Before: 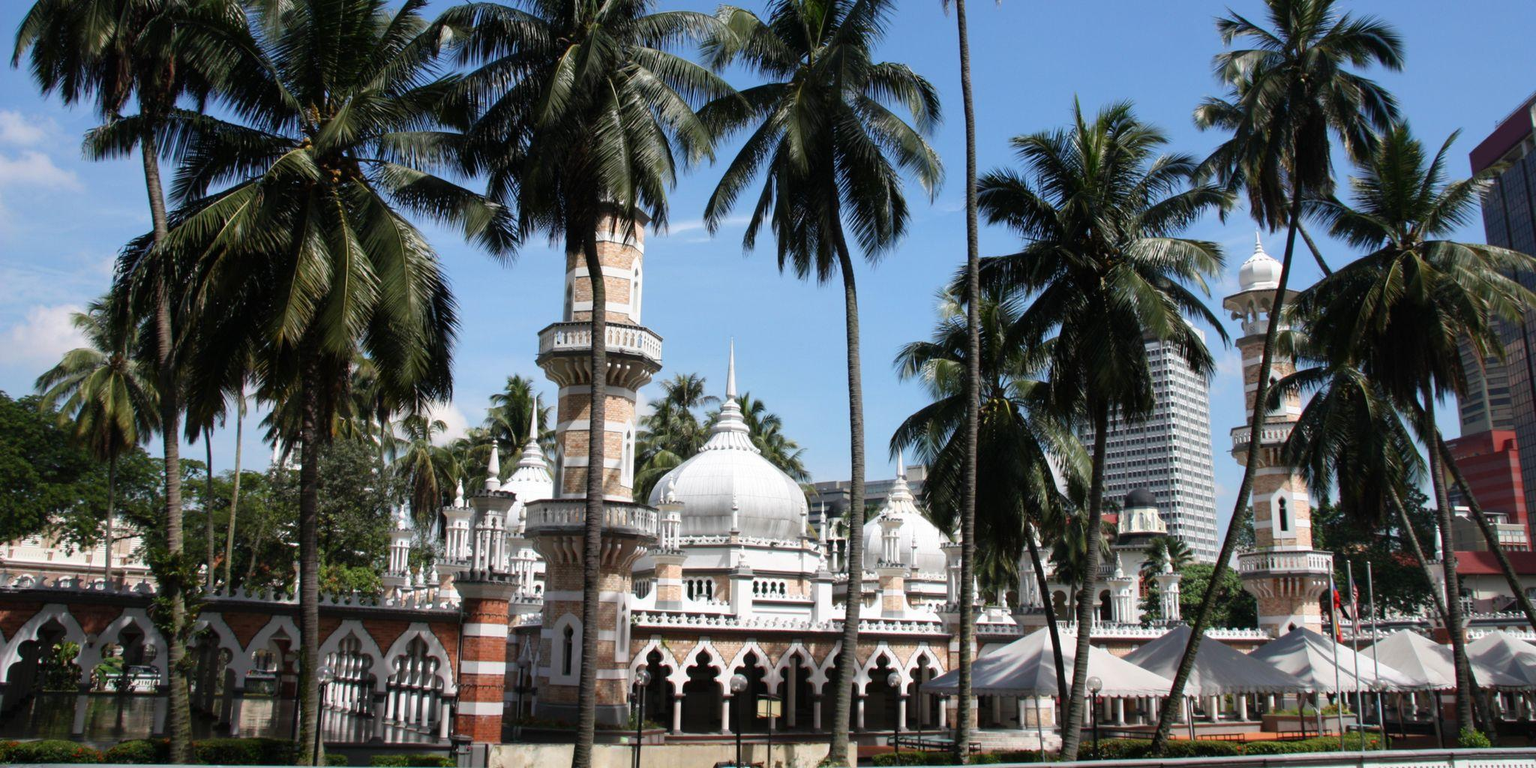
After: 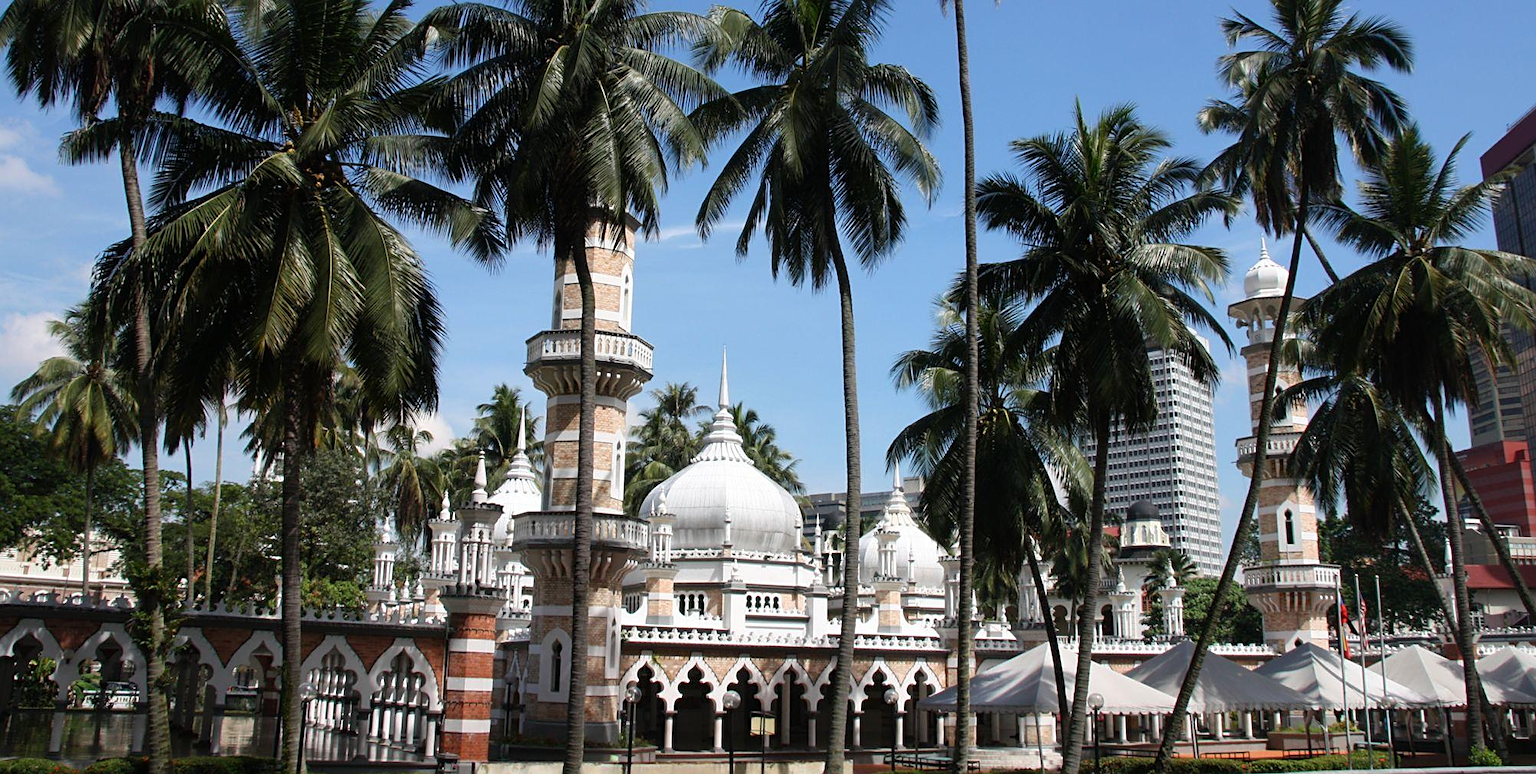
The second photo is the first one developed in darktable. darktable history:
crop and rotate: left 1.659%, right 0.709%, bottom 1.535%
sharpen: on, module defaults
exposure: compensate exposure bias true, compensate highlight preservation false
